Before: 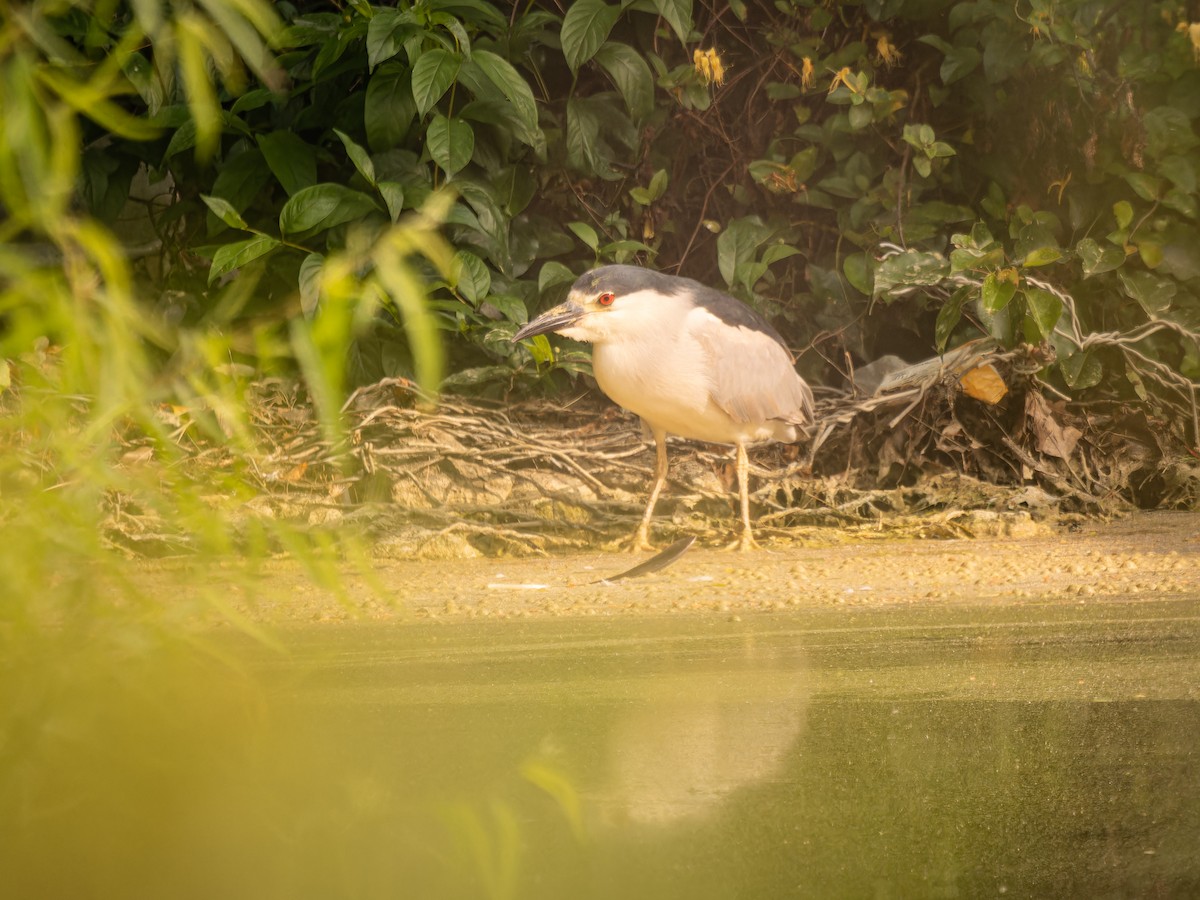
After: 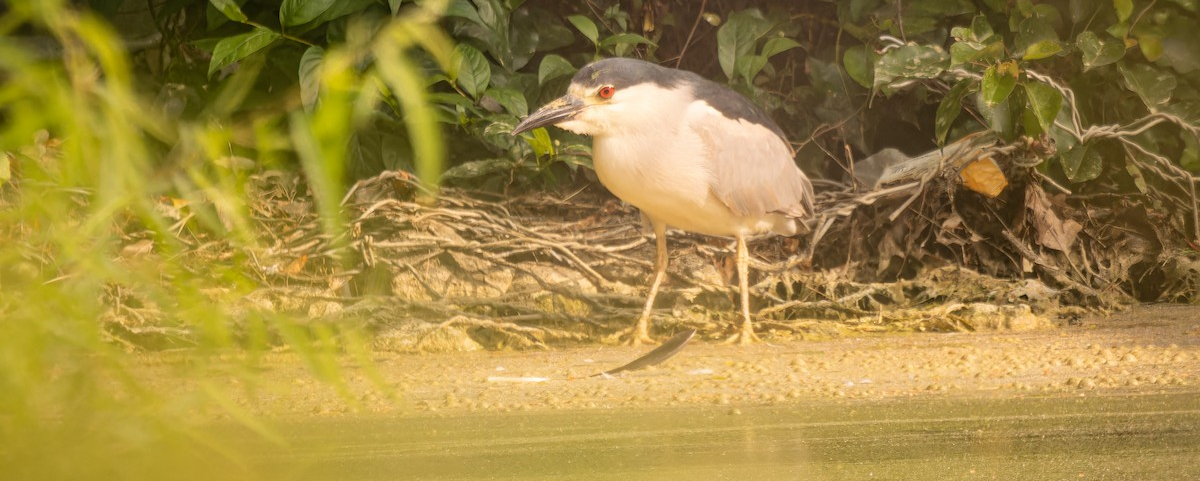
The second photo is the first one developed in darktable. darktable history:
crop and rotate: top 23.043%, bottom 23.437%
contrast equalizer: y [[0.5 ×6], [0.5 ×6], [0.5, 0.5, 0.501, 0.545, 0.707, 0.863], [0 ×6], [0 ×6]]
